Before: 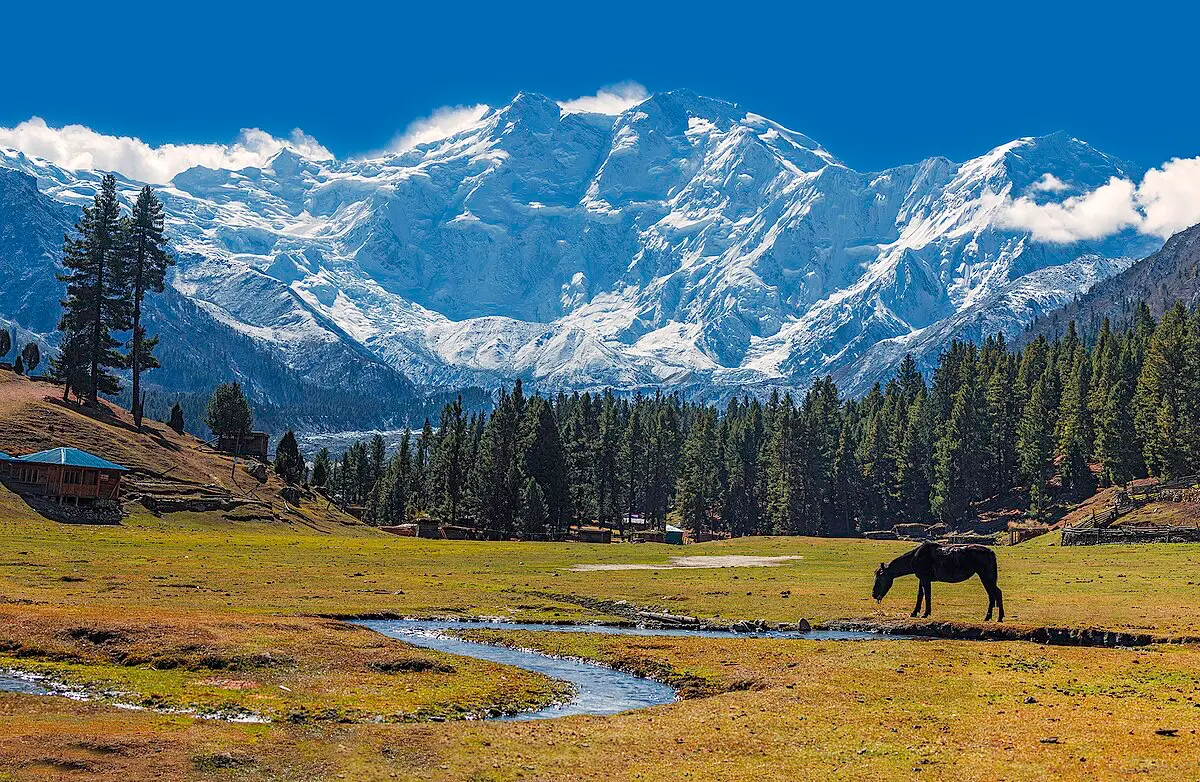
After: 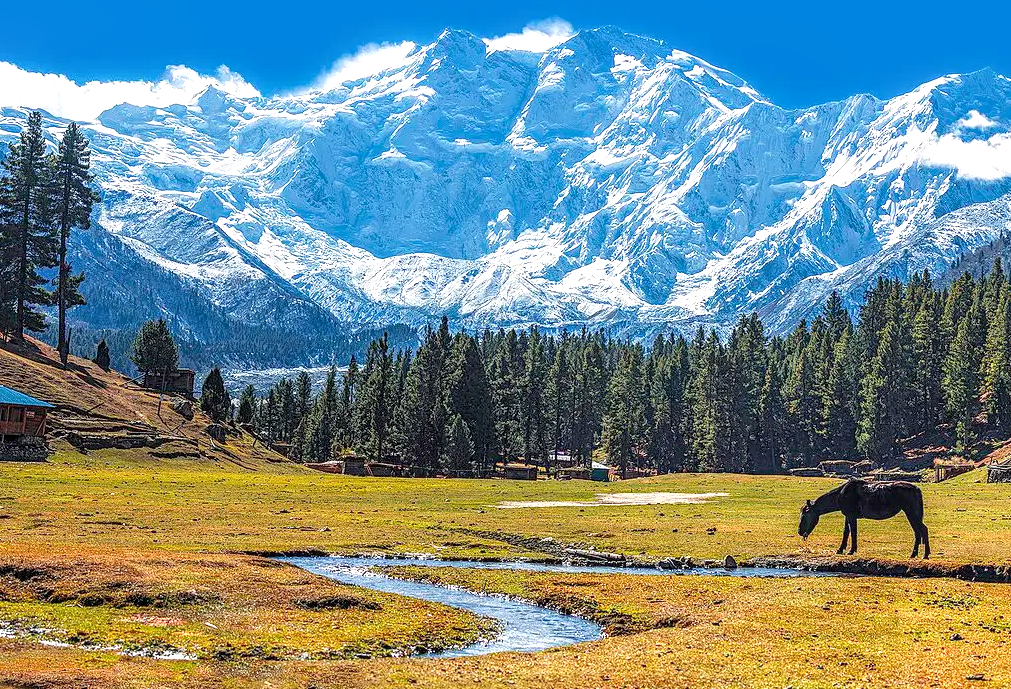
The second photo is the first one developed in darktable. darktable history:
local contrast: on, module defaults
crop: left 6.197%, top 8.162%, right 9.53%, bottom 3.656%
exposure: exposure 0.69 EV, compensate exposure bias true, compensate highlight preservation false
